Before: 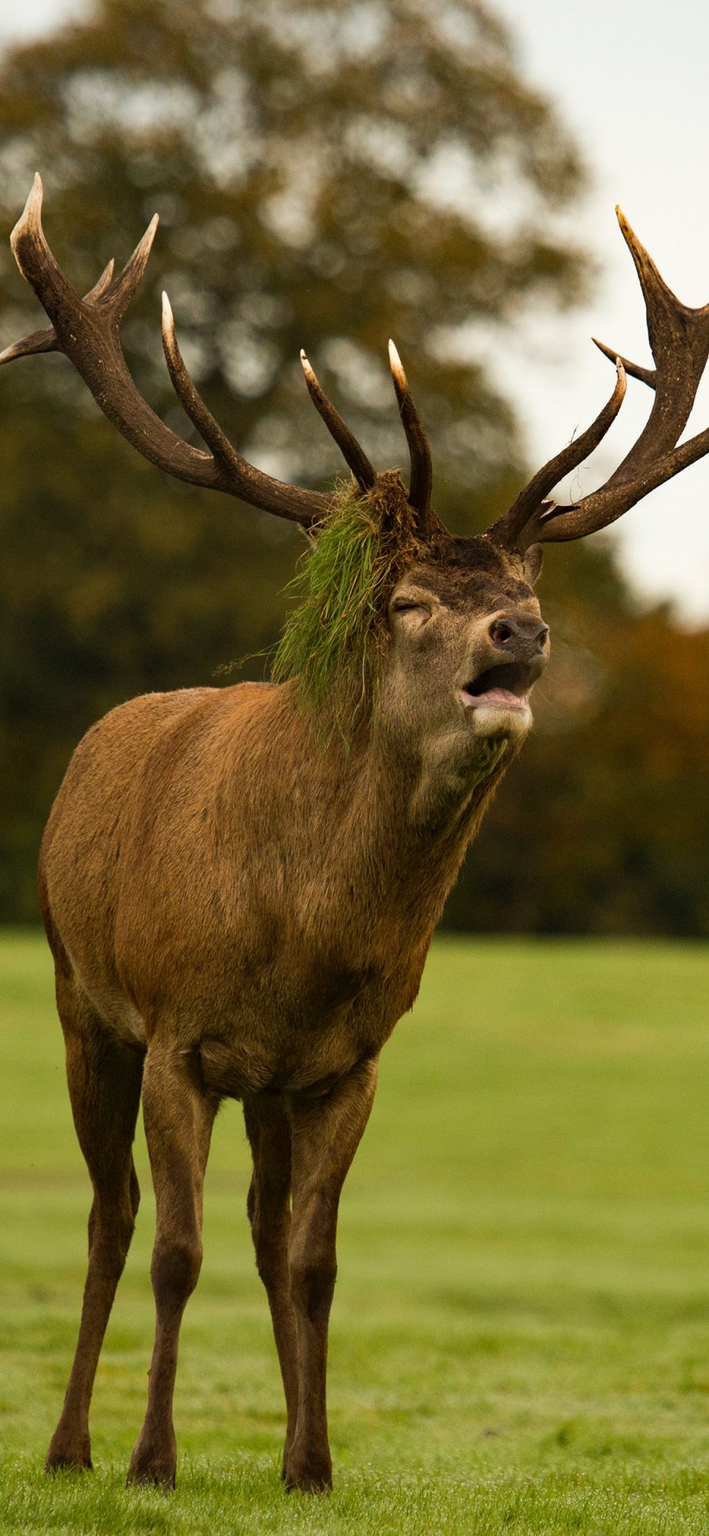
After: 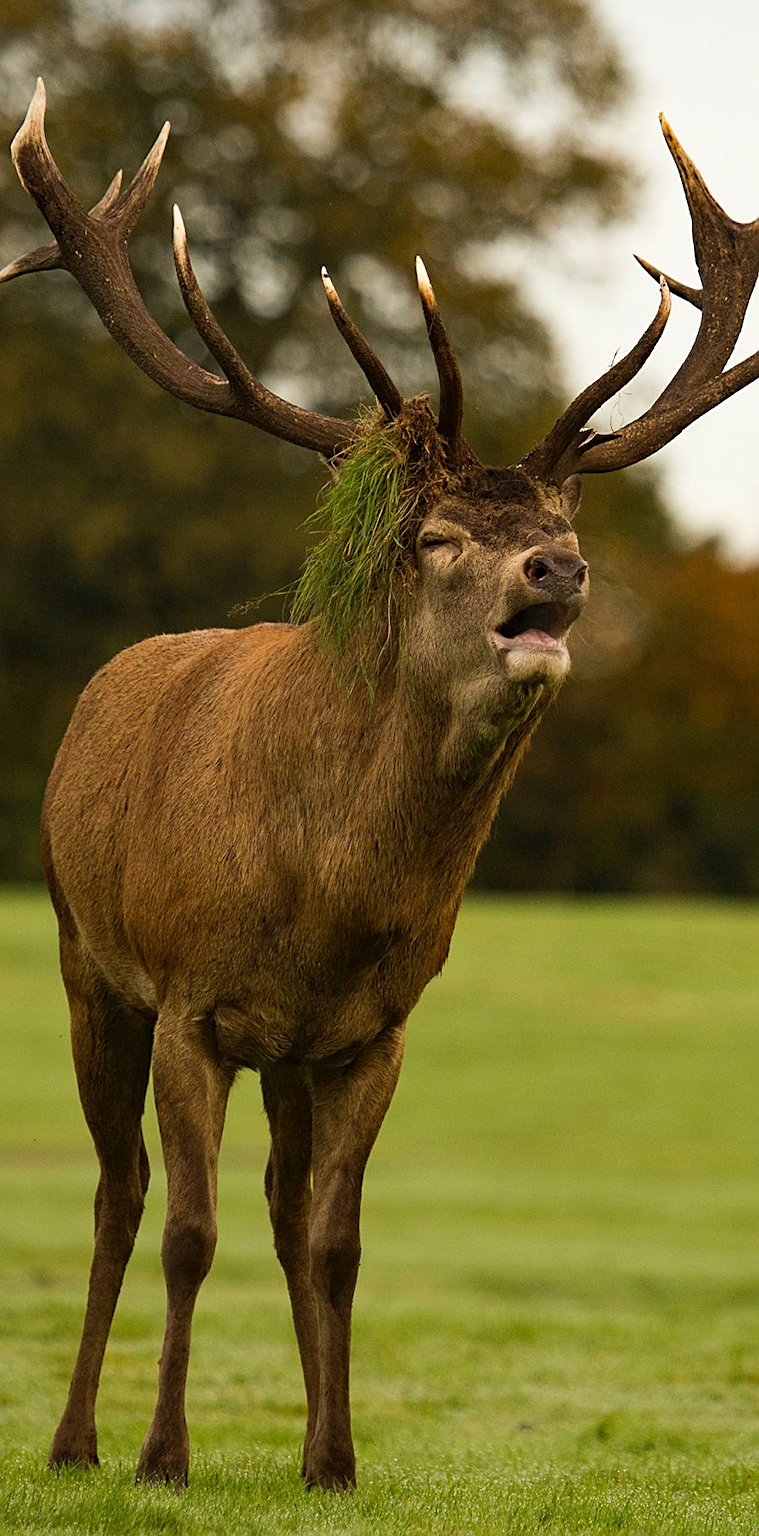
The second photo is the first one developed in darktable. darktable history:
sharpen: on, module defaults
crop and rotate: top 6.567%
